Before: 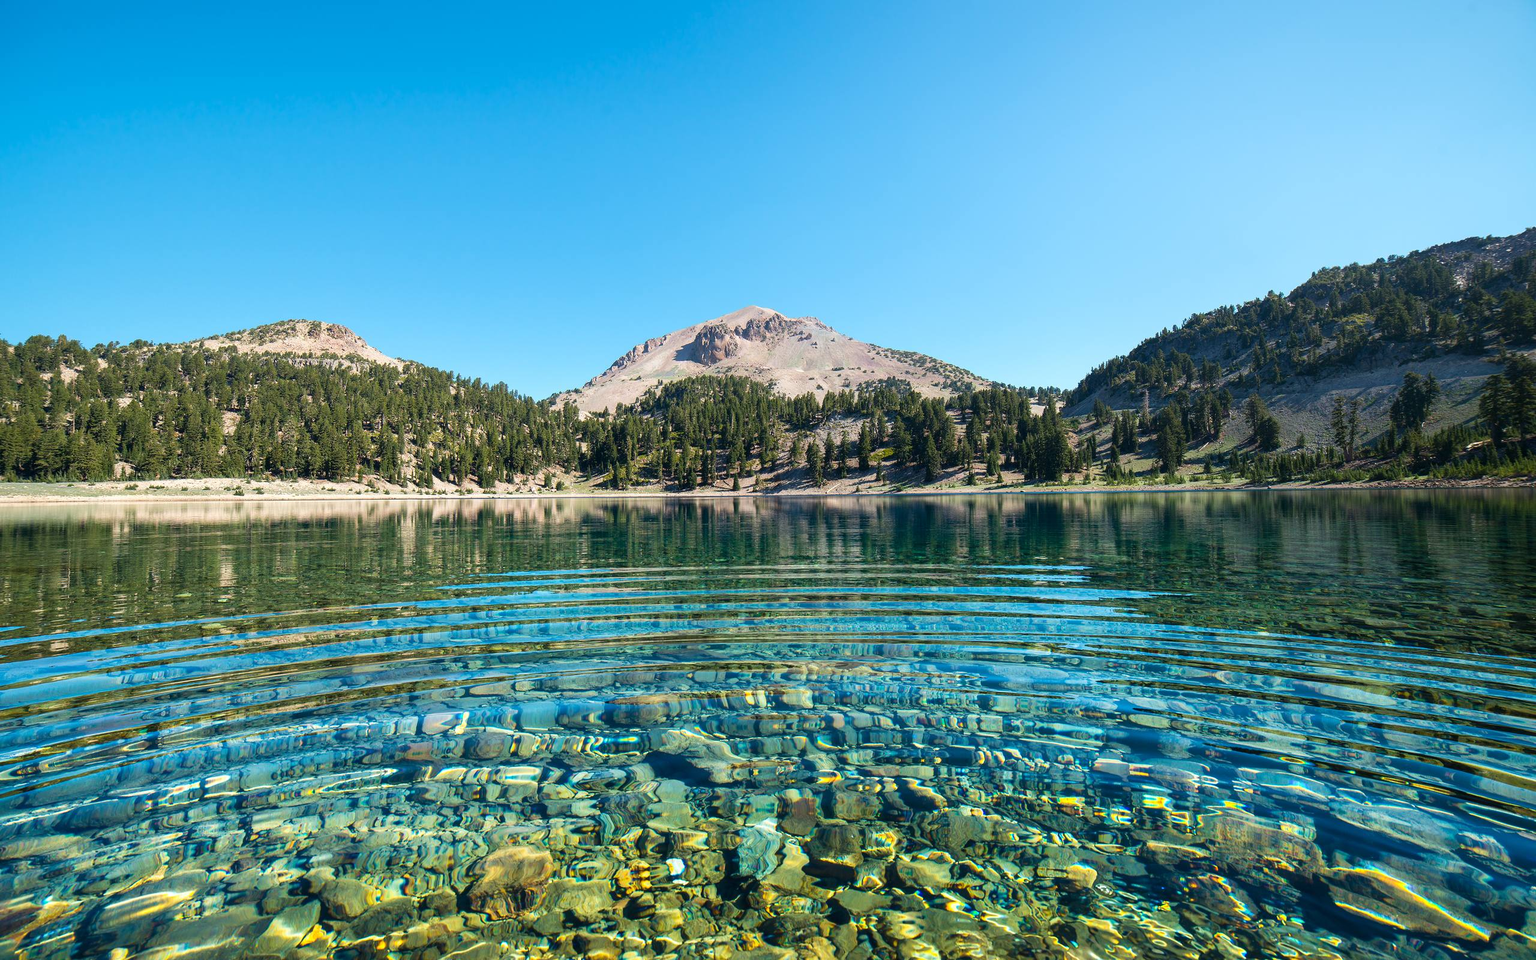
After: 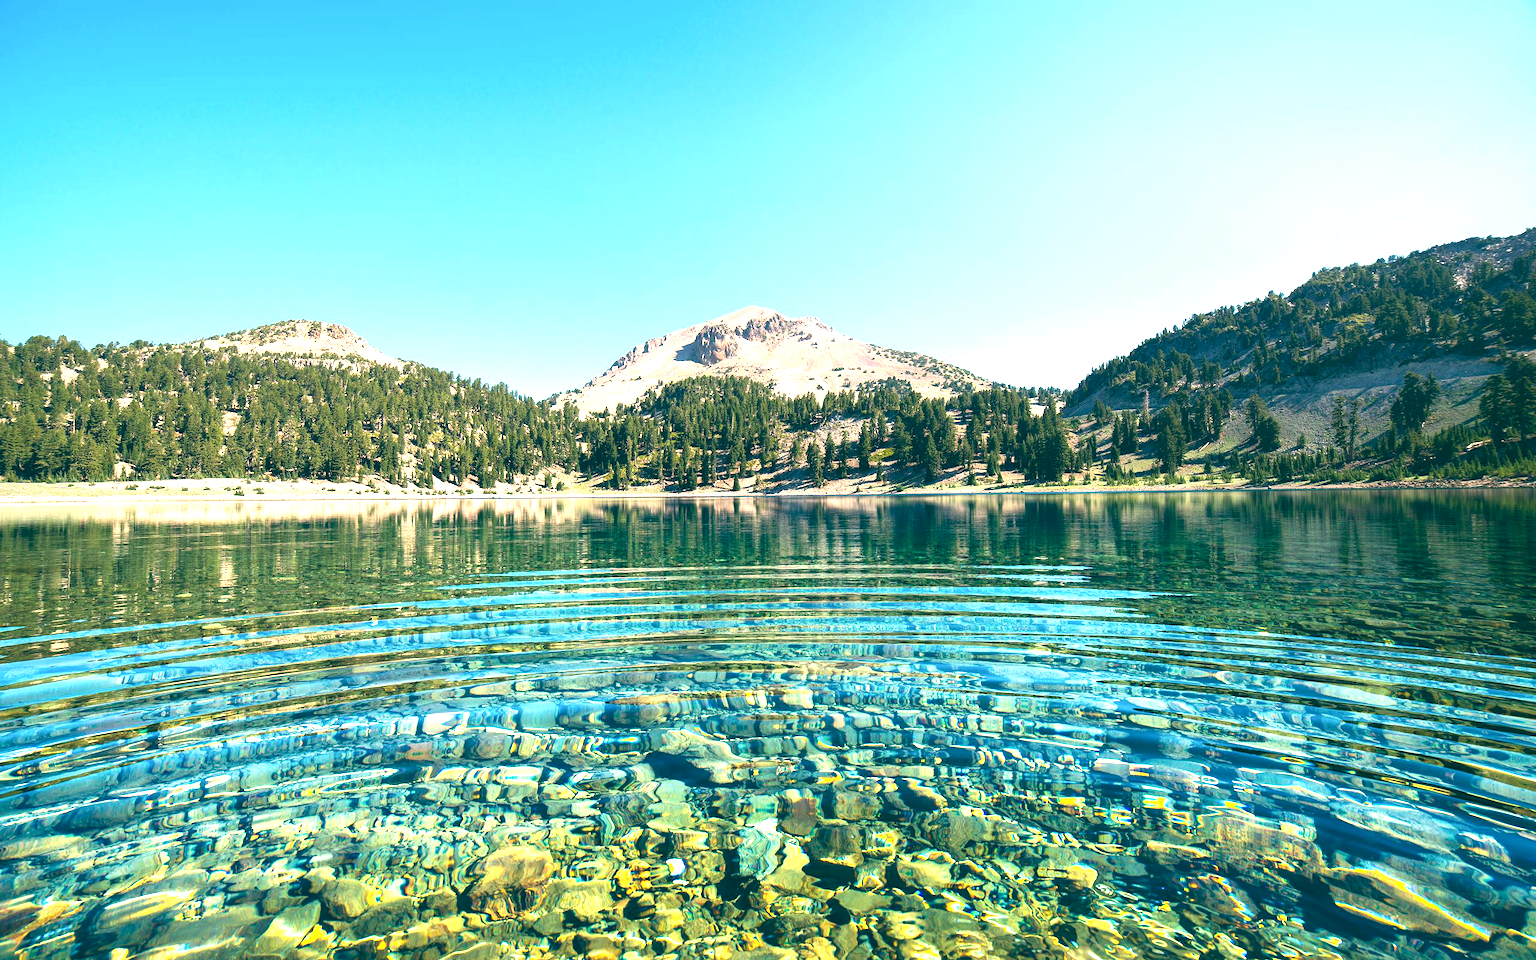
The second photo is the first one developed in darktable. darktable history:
color balance: lift [1.005, 0.99, 1.007, 1.01], gamma [1, 0.979, 1.011, 1.021], gain [0.923, 1.098, 1.025, 0.902], input saturation 90.45%, contrast 7.73%, output saturation 105.91%
exposure: black level correction -0.005, exposure 1.002 EV, compensate highlight preservation false
